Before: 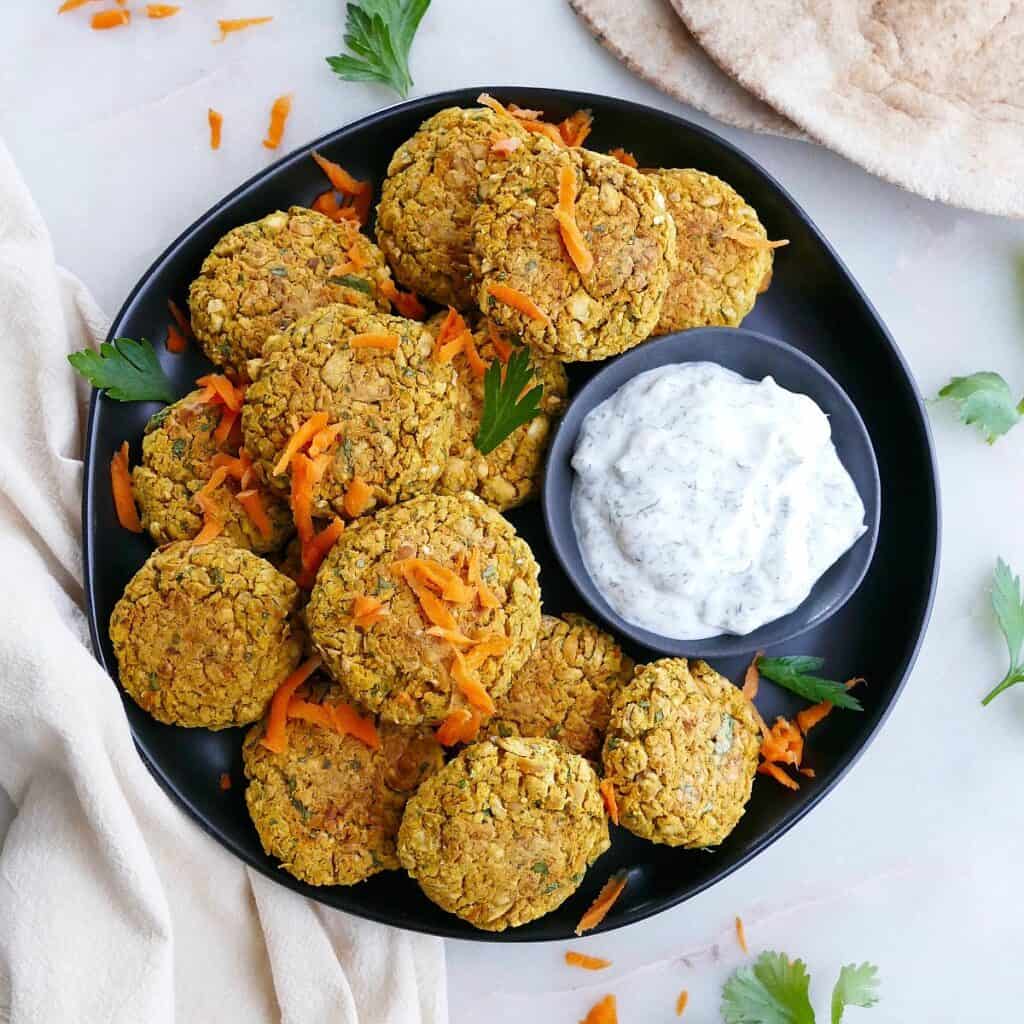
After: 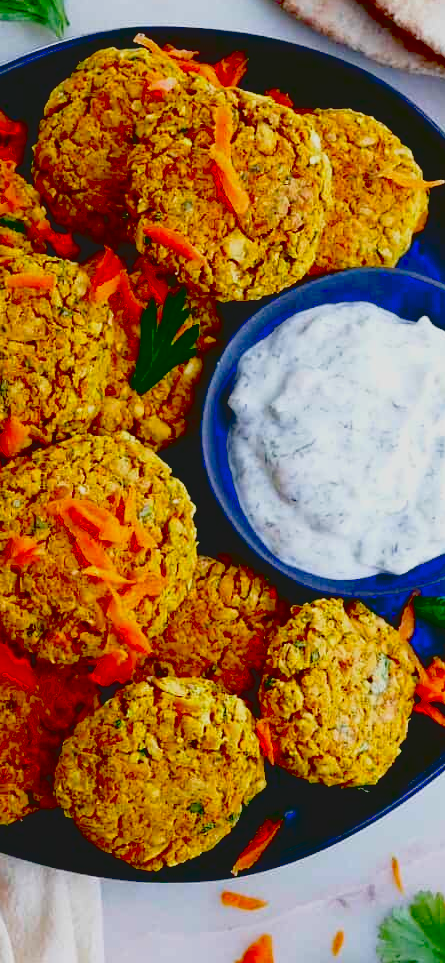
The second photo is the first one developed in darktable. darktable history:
crop: left 33.647%, top 5.956%, right 22.853%
exposure: black level correction 0.1, exposure -0.088 EV, compensate exposure bias true, compensate highlight preservation false
tone curve: curves: ch0 [(0, 0) (0.003, 0.014) (0.011, 0.019) (0.025, 0.028) (0.044, 0.044) (0.069, 0.069) (0.1, 0.1) (0.136, 0.131) (0.177, 0.168) (0.224, 0.206) (0.277, 0.255) (0.335, 0.309) (0.399, 0.374) (0.468, 0.452) (0.543, 0.535) (0.623, 0.623) (0.709, 0.72) (0.801, 0.815) (0.898, 0.898) (1, 1)], preserve colors none
contrast brightness saturation: contrast -0.174, saturation 0.187
